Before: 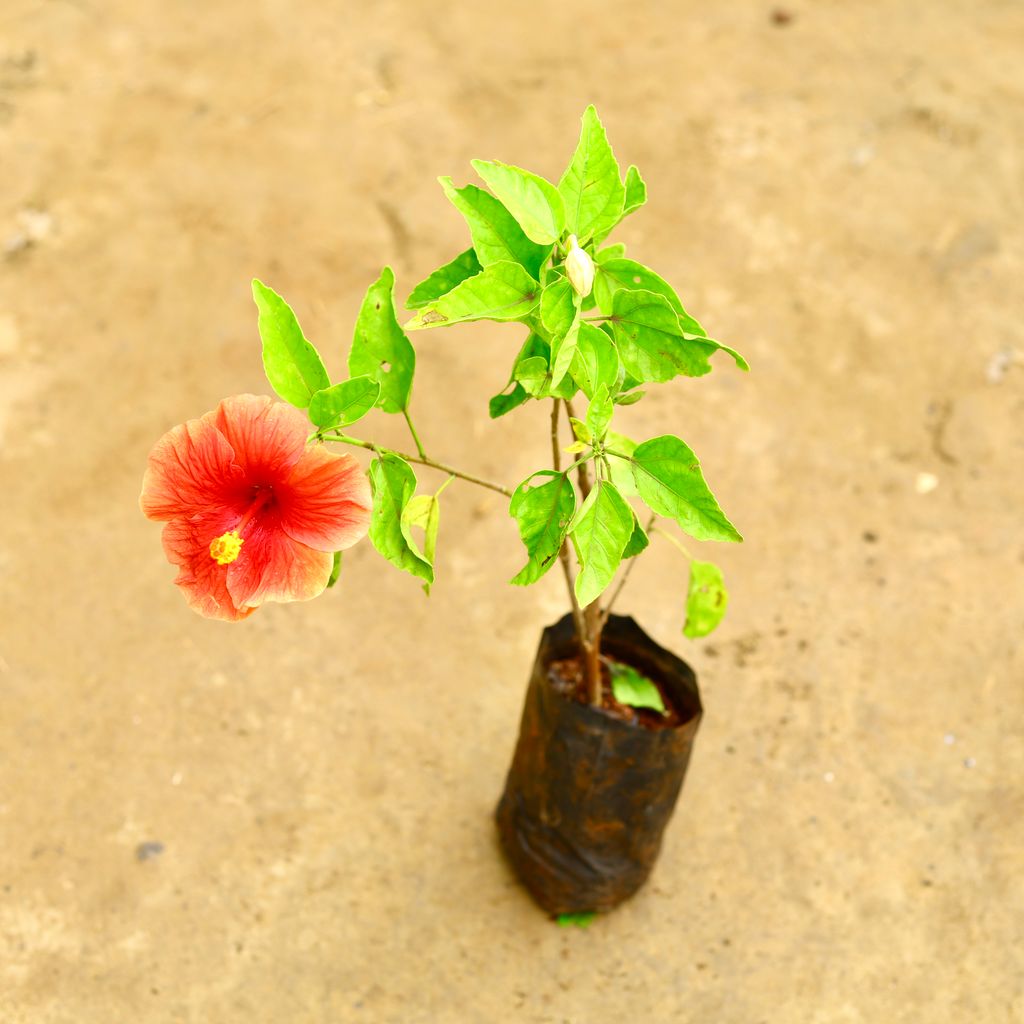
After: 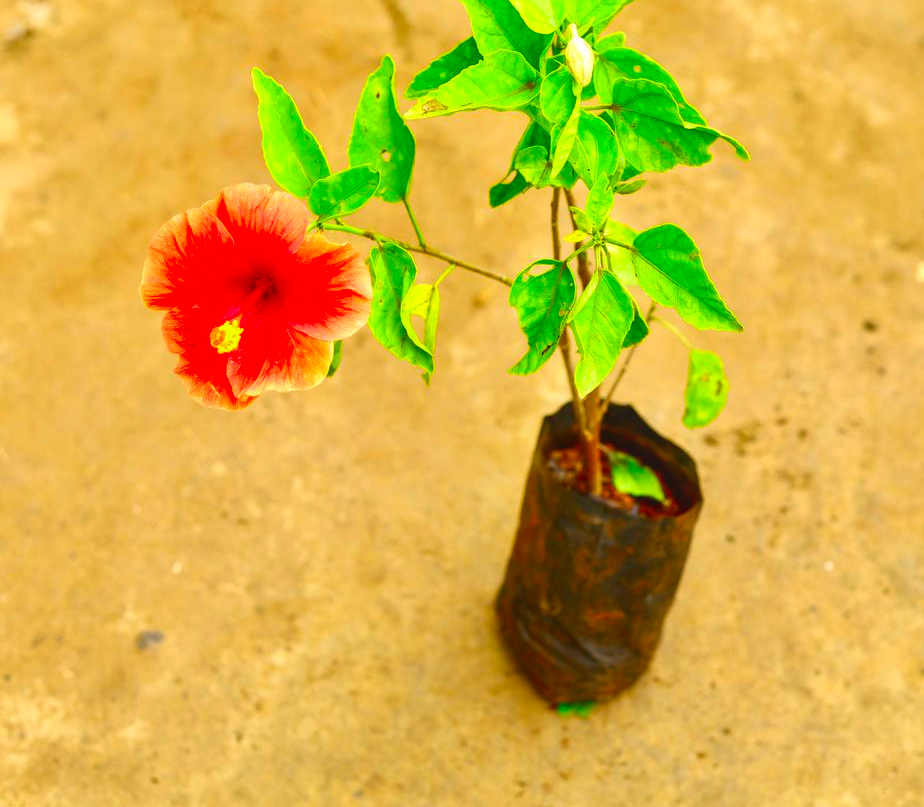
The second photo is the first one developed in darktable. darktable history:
crop: top 20.667%, right 9.442%, bottom 0.306%
local contrast: detail 110%
contrast brightness saturation: saturation 0.503
shadows and highlights: shadows 31.73, highlights -31.73, soften with gaussian
